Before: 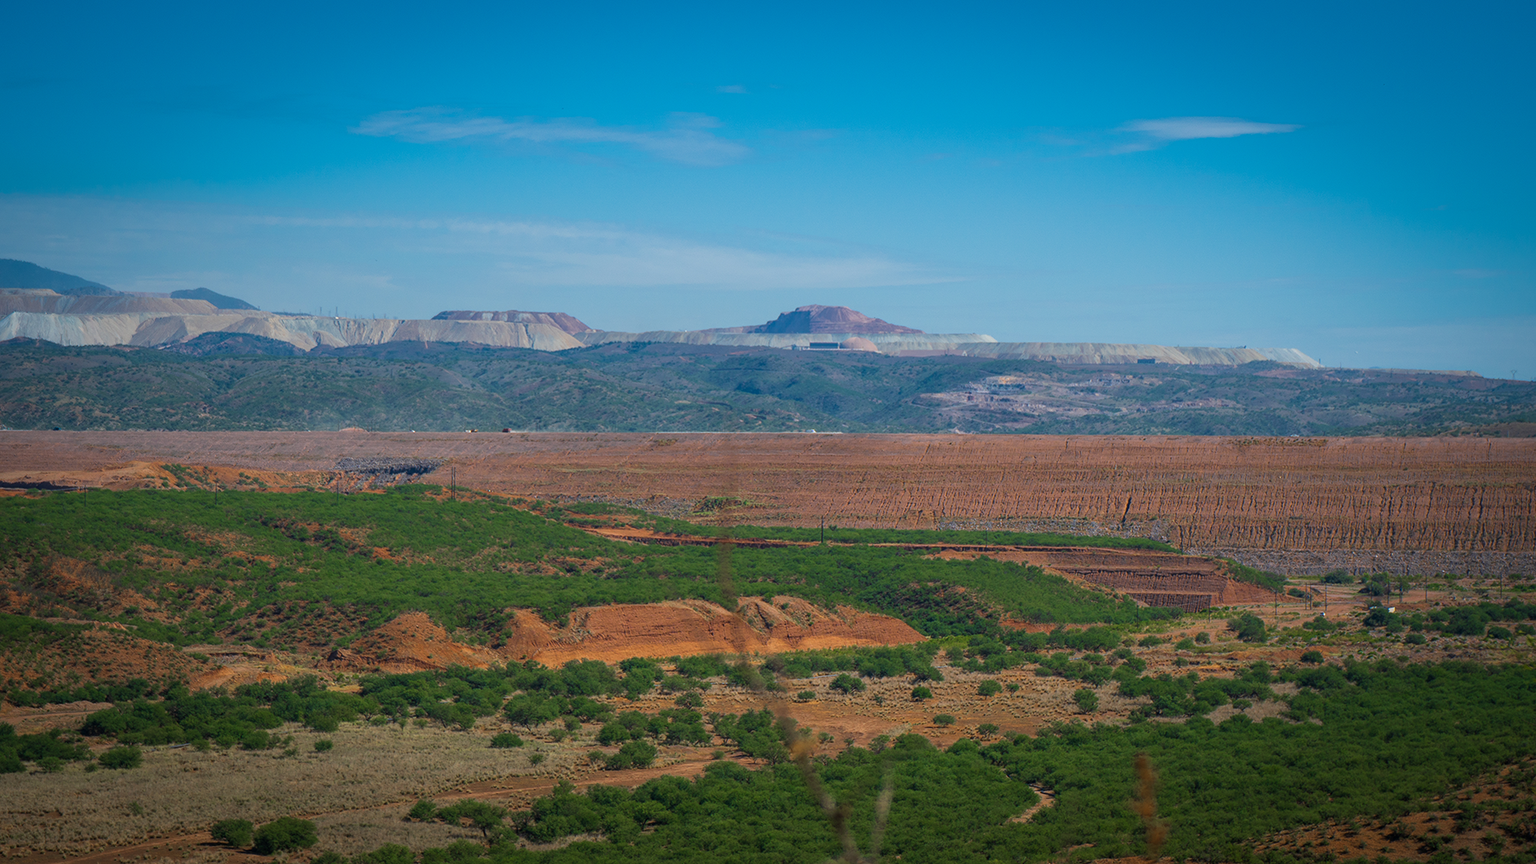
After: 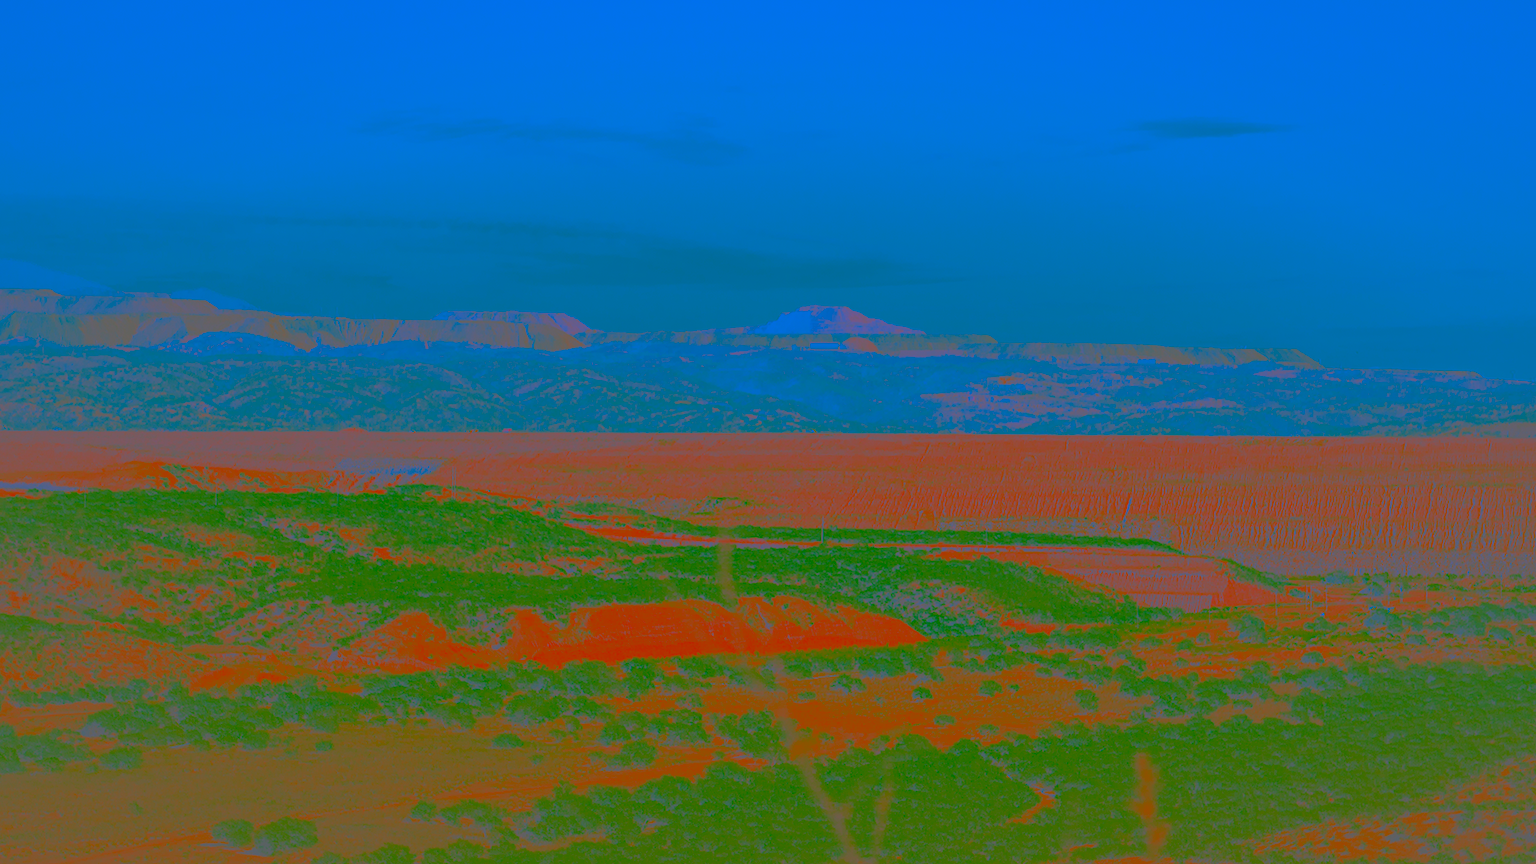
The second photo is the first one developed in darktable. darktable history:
exposure: black level correction 0, exposure 0.7 EV, compensate exposure bias true, compensate highlight preservation false
contrast brightness saturation: contrast -0.99, brightness -0.17, saturation 0.75
shadows and highlights: highlights 70.7, soften with gaussian
local contrast: on, module defaults
